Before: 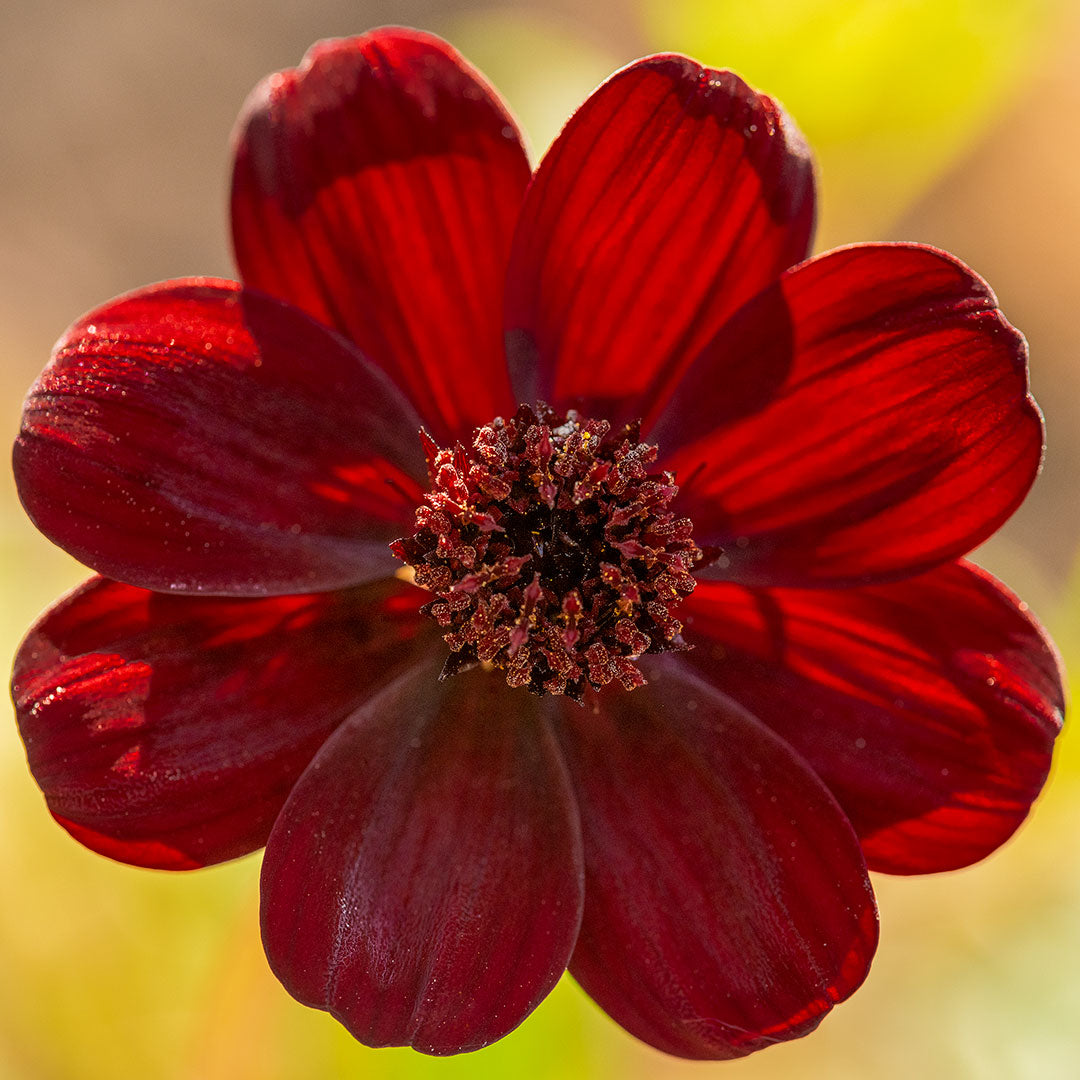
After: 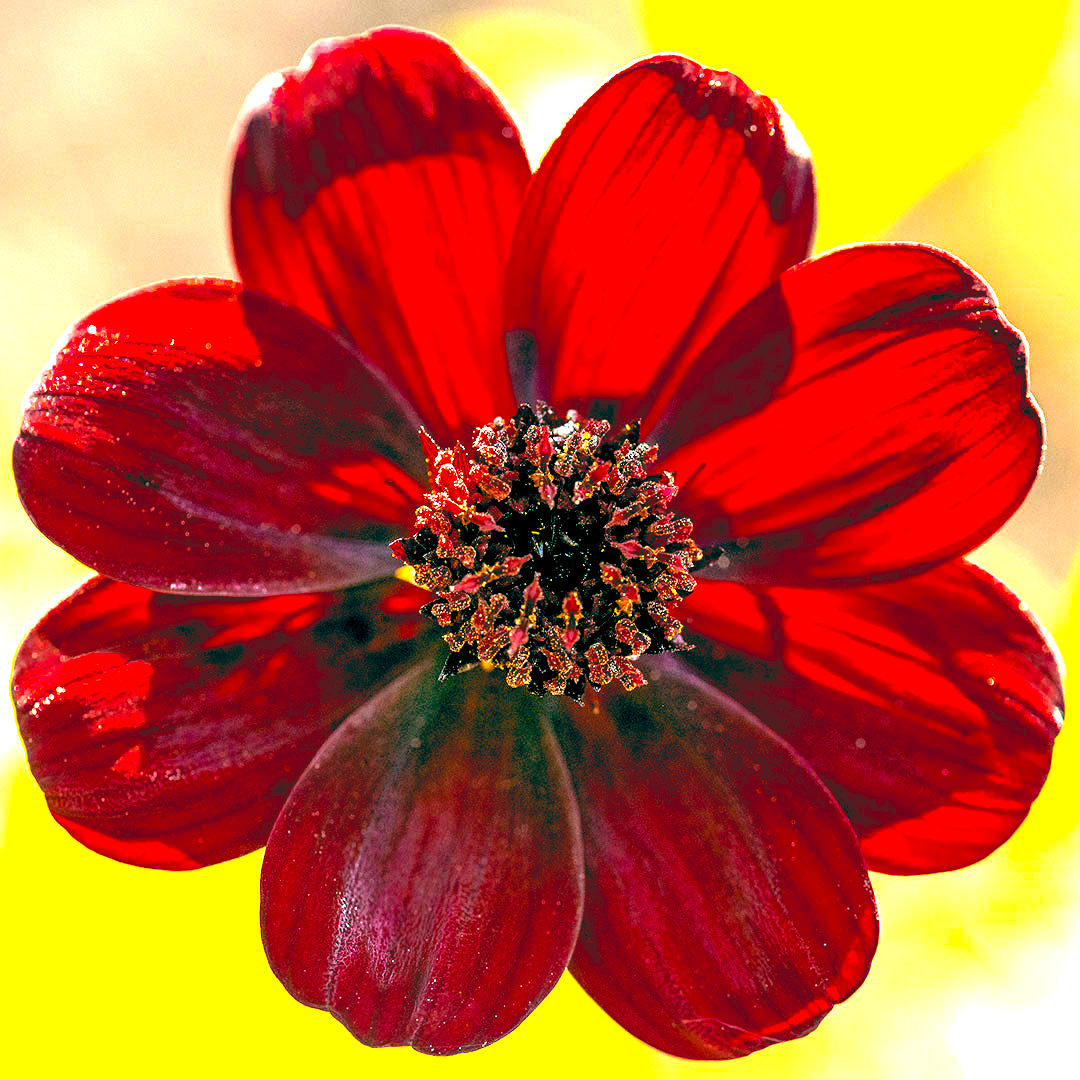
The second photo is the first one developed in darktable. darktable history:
haze removal: compatibility mode true, adaptive false
exposure: black level correction 0.008, exposure 0.967 EV, compensate highlight preservation false
color balance rgb: power › hue 330.07°, global offset › luminance -0.551%, global offset › chroma 0.909%, global offset › hue 175.11°, perceptual saturation grading › global saturation 25.537%, perceptual brilliance grading › global brilliance 29.599%
